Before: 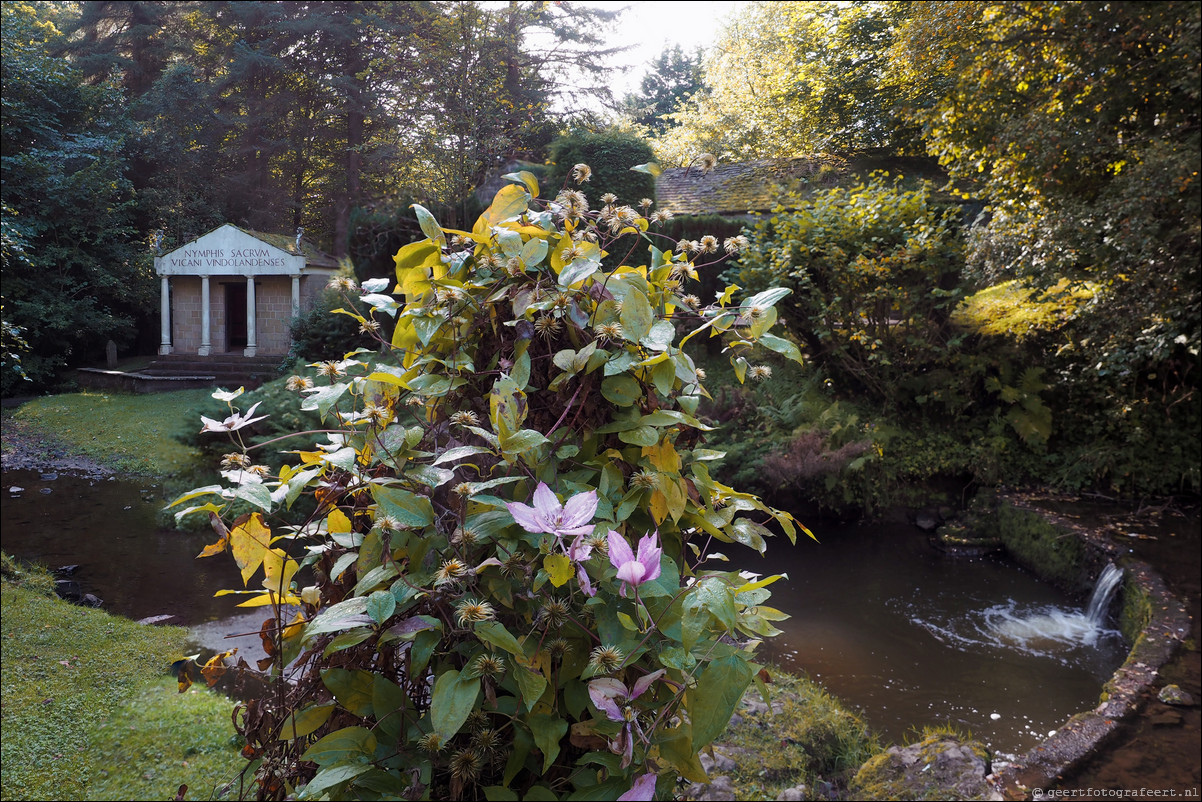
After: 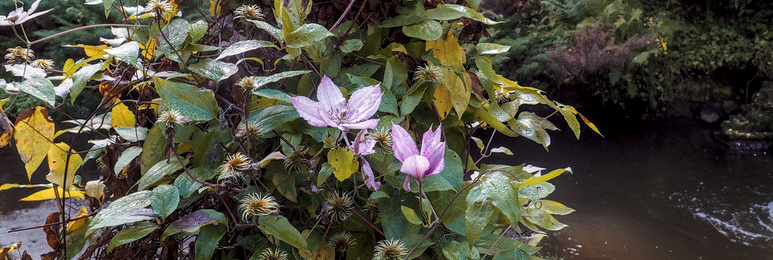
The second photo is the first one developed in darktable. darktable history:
crop: left 18.042%, top 50.674%, right 17.631%, bottom 16.859%
local contrast: highlights 62%, detail 143%, midtone range 0.43
